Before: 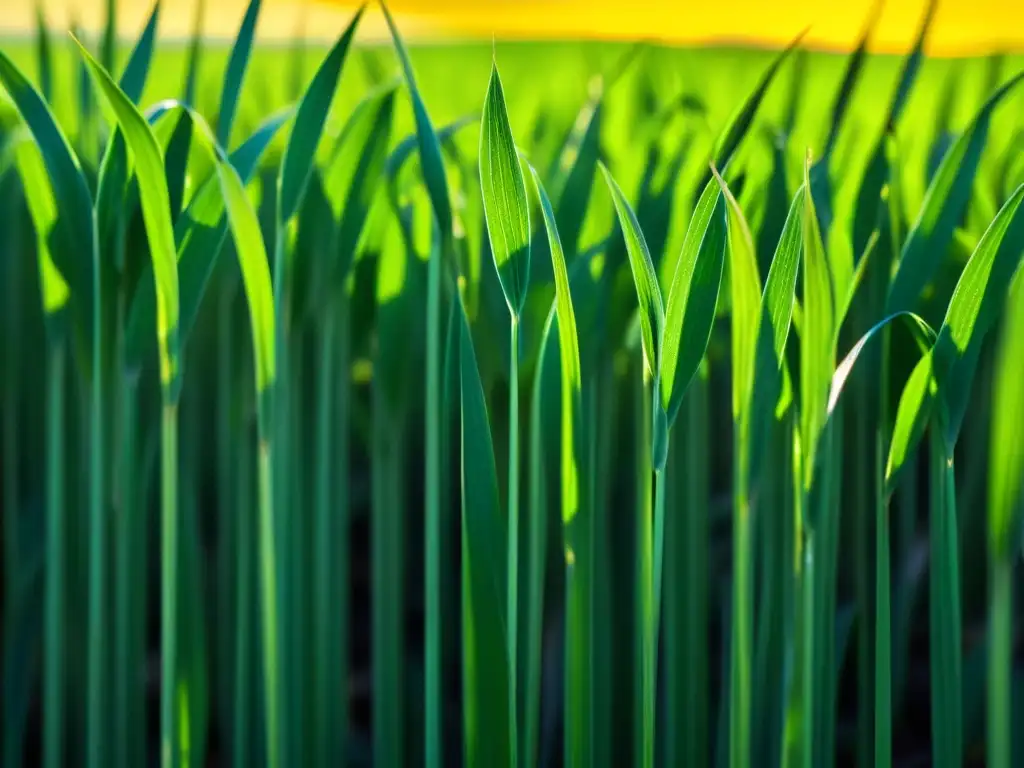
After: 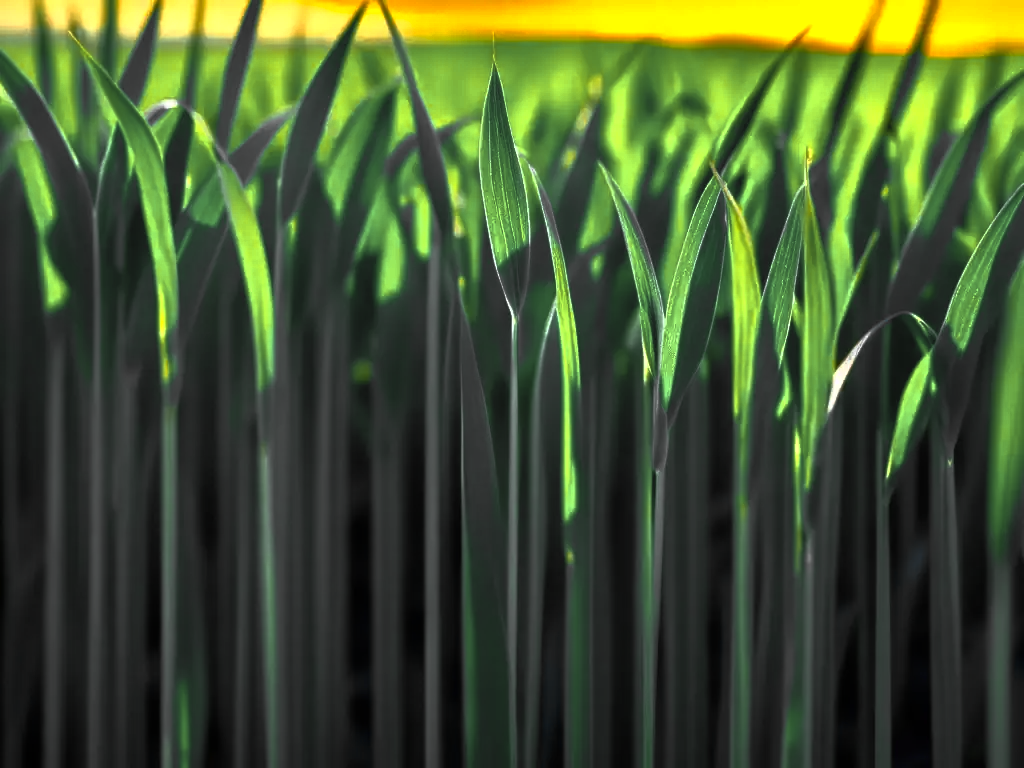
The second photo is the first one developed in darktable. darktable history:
color zones: curves: ch0 [(0.257, 0.558) (0.75, 0.565)]; ch1 [(0.004, 0.857) (0.14, 0.416) (0.257, 0.695) (0.442, 0.032) (0.736, 0.266) (0.891, 0.741)]; ch2 [(0, 0.623) (0.112, 0.436) (0.271, 0.474) (0.516, 0.64) (0.743, 0.286)]
base curve: curves: ch0 [(0, 0) (0.564, 0.291) (0.802, 0.731) (1, 1)]
